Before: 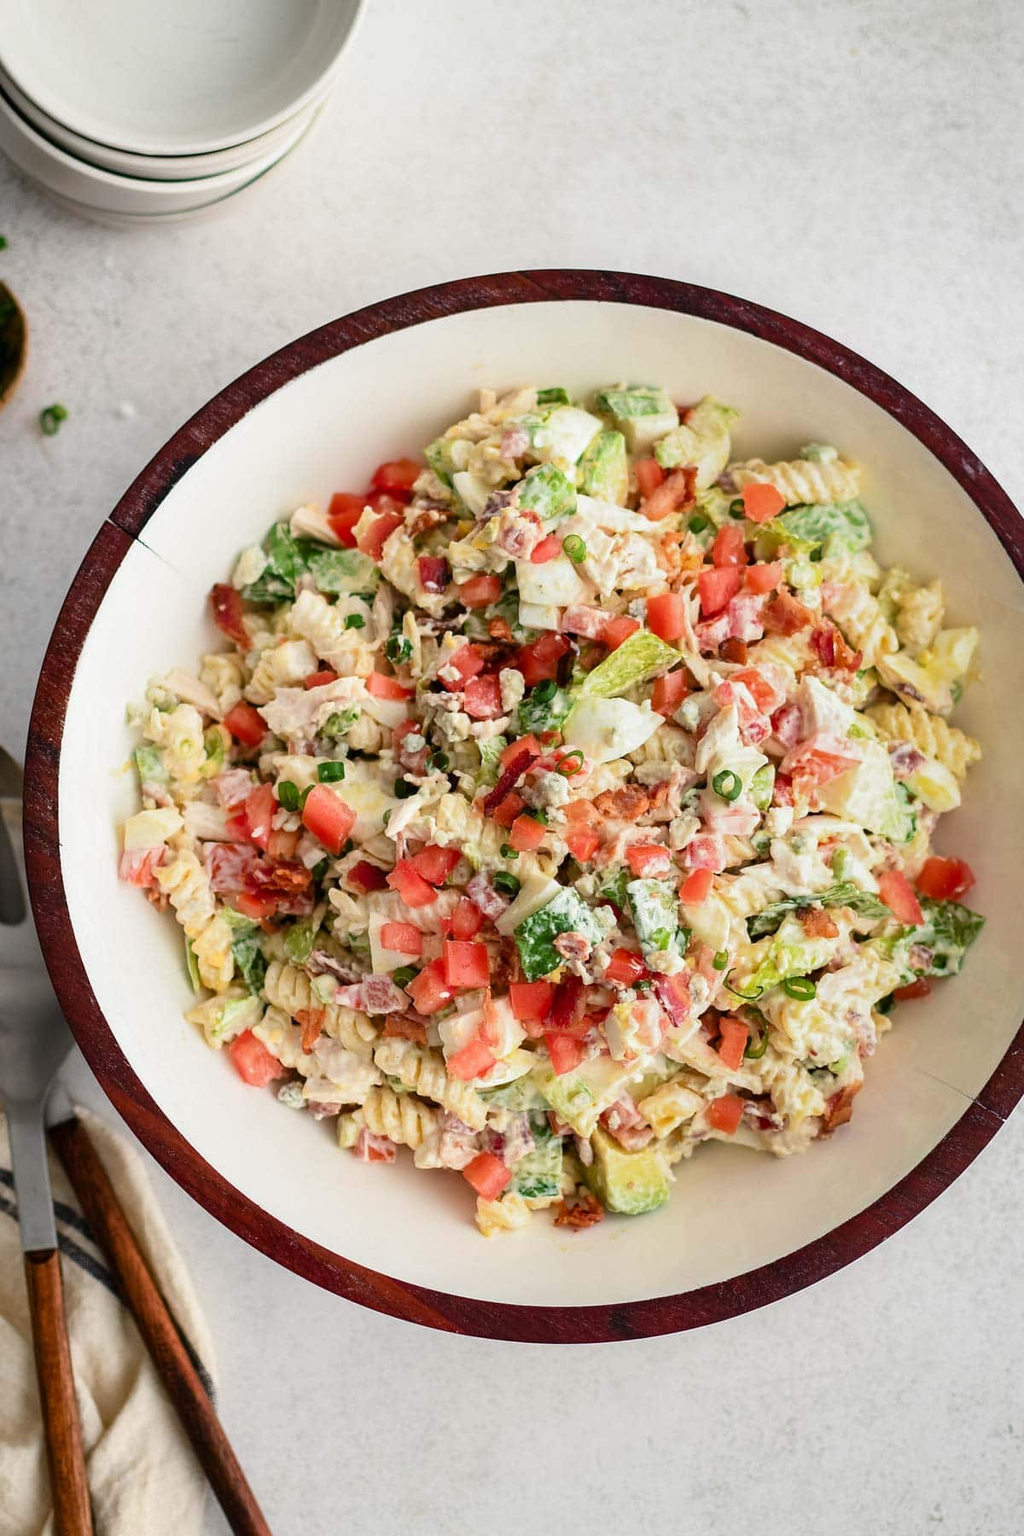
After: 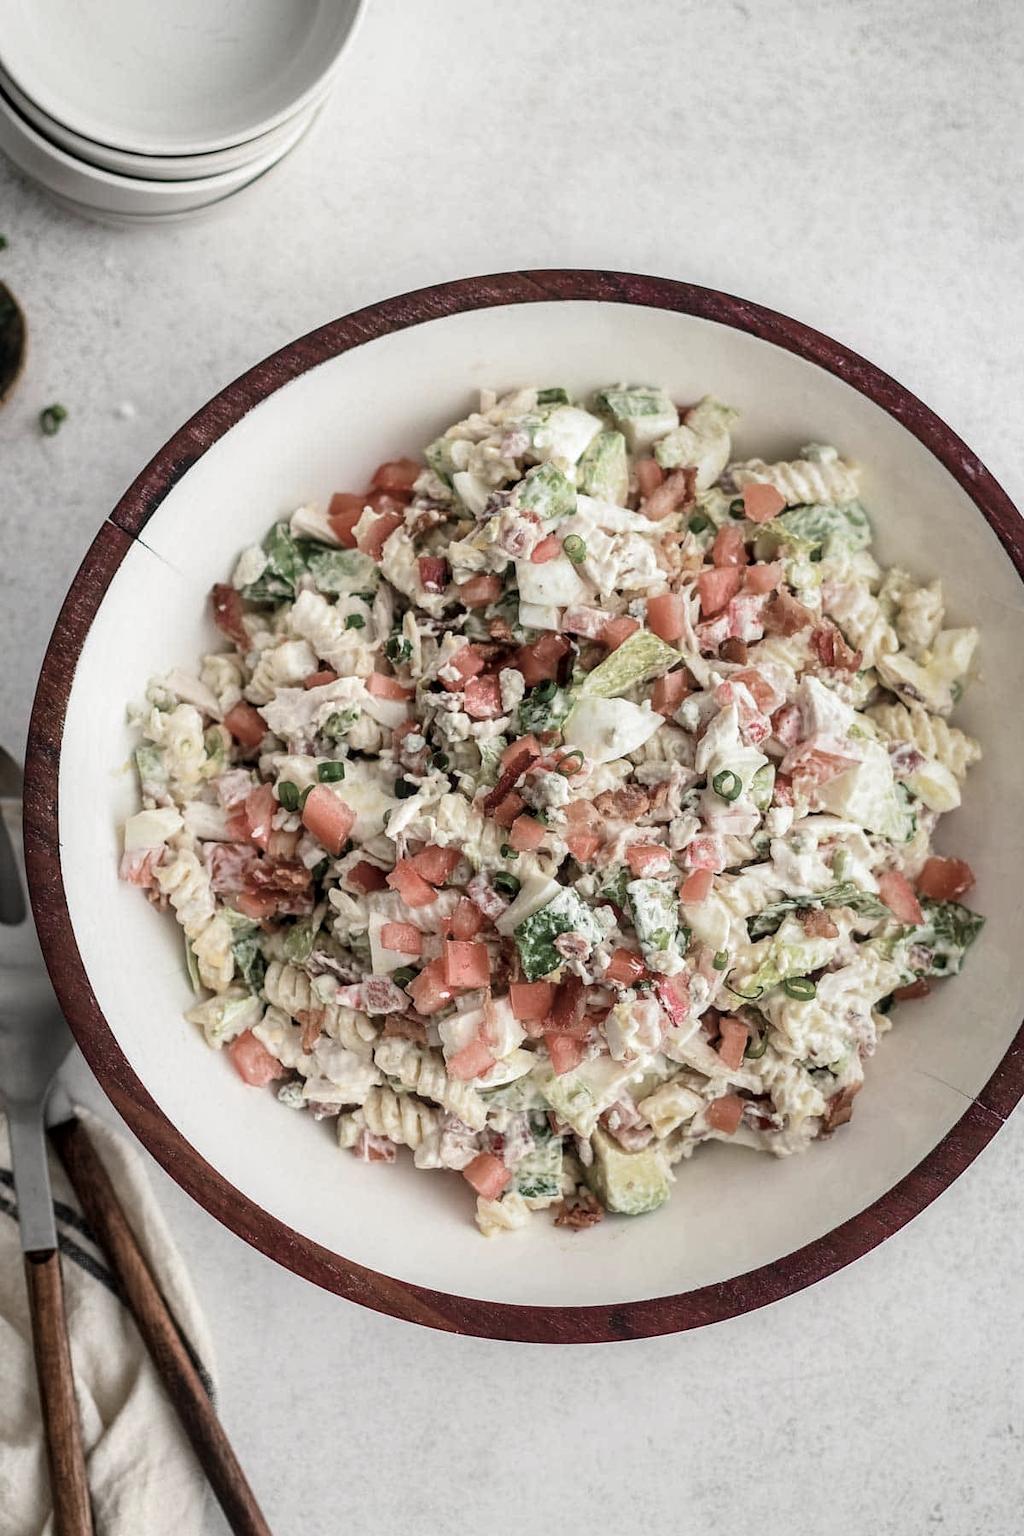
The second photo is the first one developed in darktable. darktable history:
color zones: curves: ch0 [(0, 0.6) (0.129, 0.508) (0.193, 0.483) (0.429, 0.5) (0.571, 0.5) (0.714, 0.5) (0.857, 0.5) (1, 0.6)]; ch1 [(0, 0.481) (0.112, 0.245) (0.213, 0.223) (0.429, 0.233) (0.571, 0.231) (0.683, 0.242) (0.857, 0.296) (1, 0.481)]
local contrast: on, module defaults
